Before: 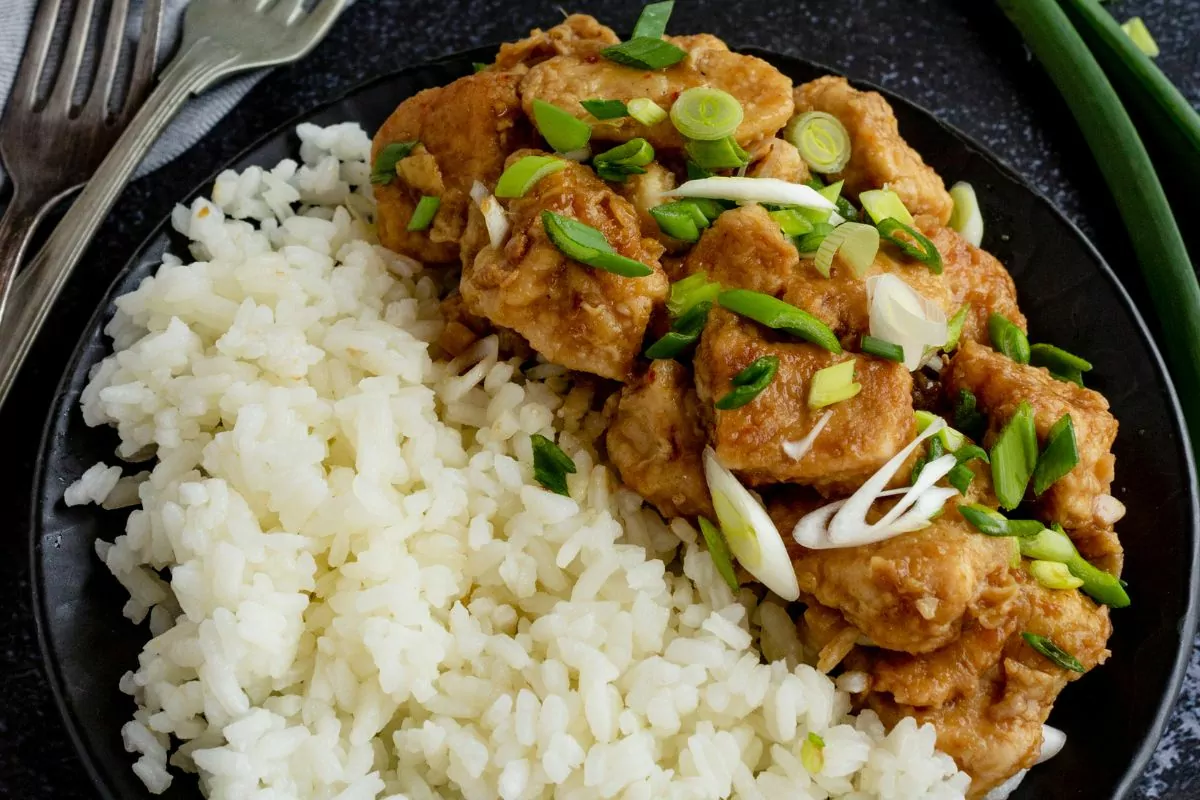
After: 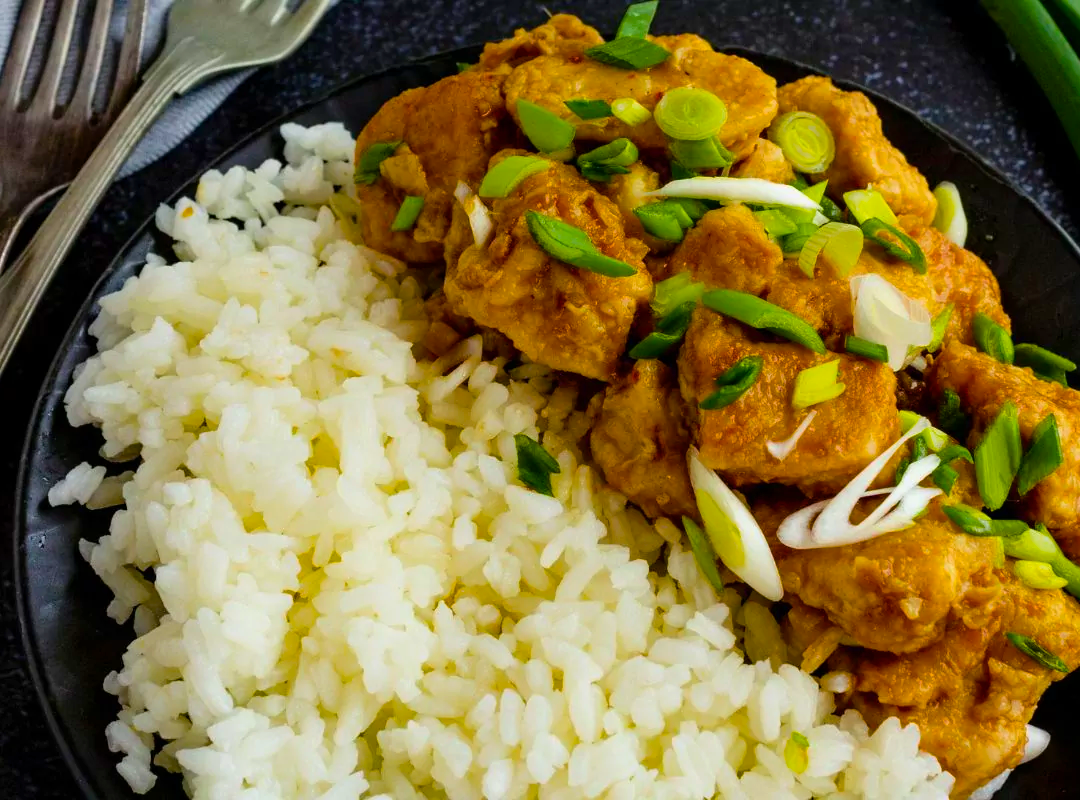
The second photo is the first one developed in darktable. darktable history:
color balance rgb: perceptual saturation grading › global saturation 19.996%, perceptual brilliance grading › global brilliance 2.807%, perceptual brilliance grading › highlights -2.424%, perceptual brilliance grading › shadows 3.664%, global vibrance 50.135%
crop and rotate: left 1.34%, right 8.657%
exposure: compensate exposure bias true, compensate highlight preservation false
